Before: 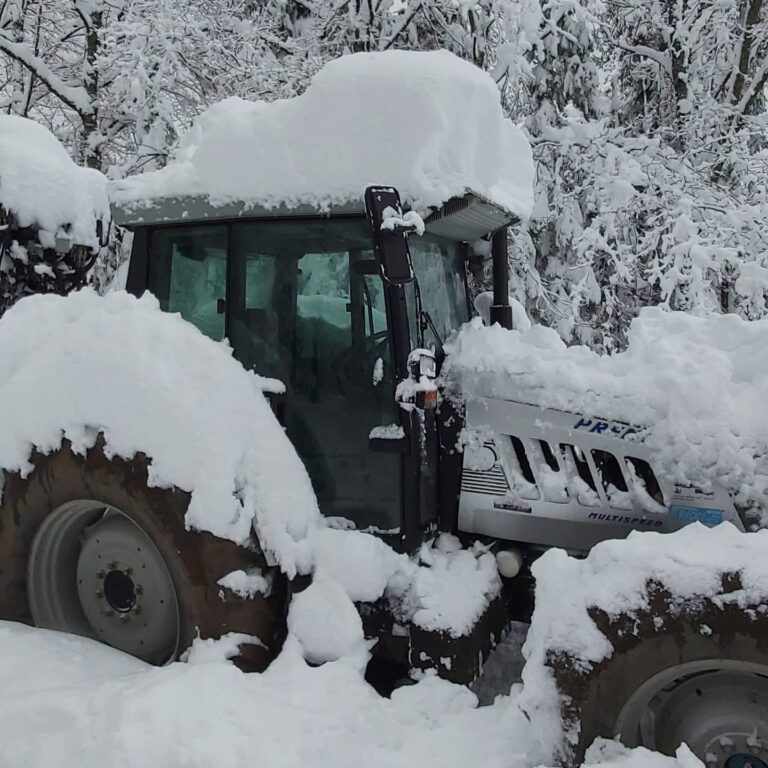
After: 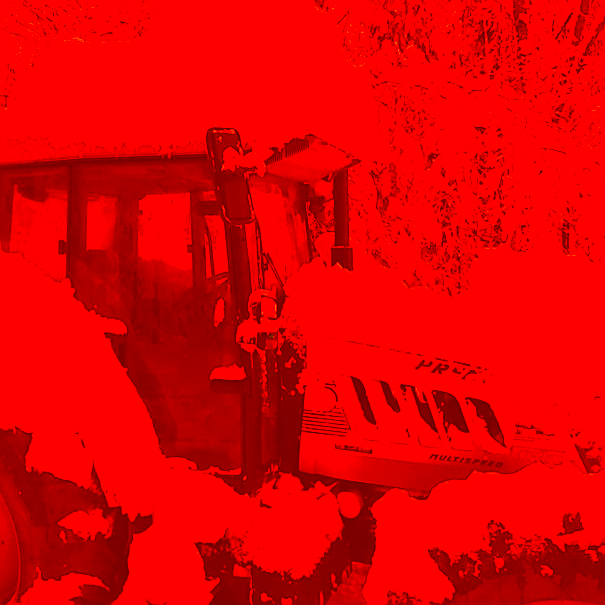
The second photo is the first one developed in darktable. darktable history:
crop and rotate: left 20.77%, top 7.786%, right 0.361%, bottom 13.388%
sharpen: on, module defaults
color correction: highlights a* -39.5, highlights b* -39.29, shadows a* -39.38, shadows b* -39.54, saturation -2.96
